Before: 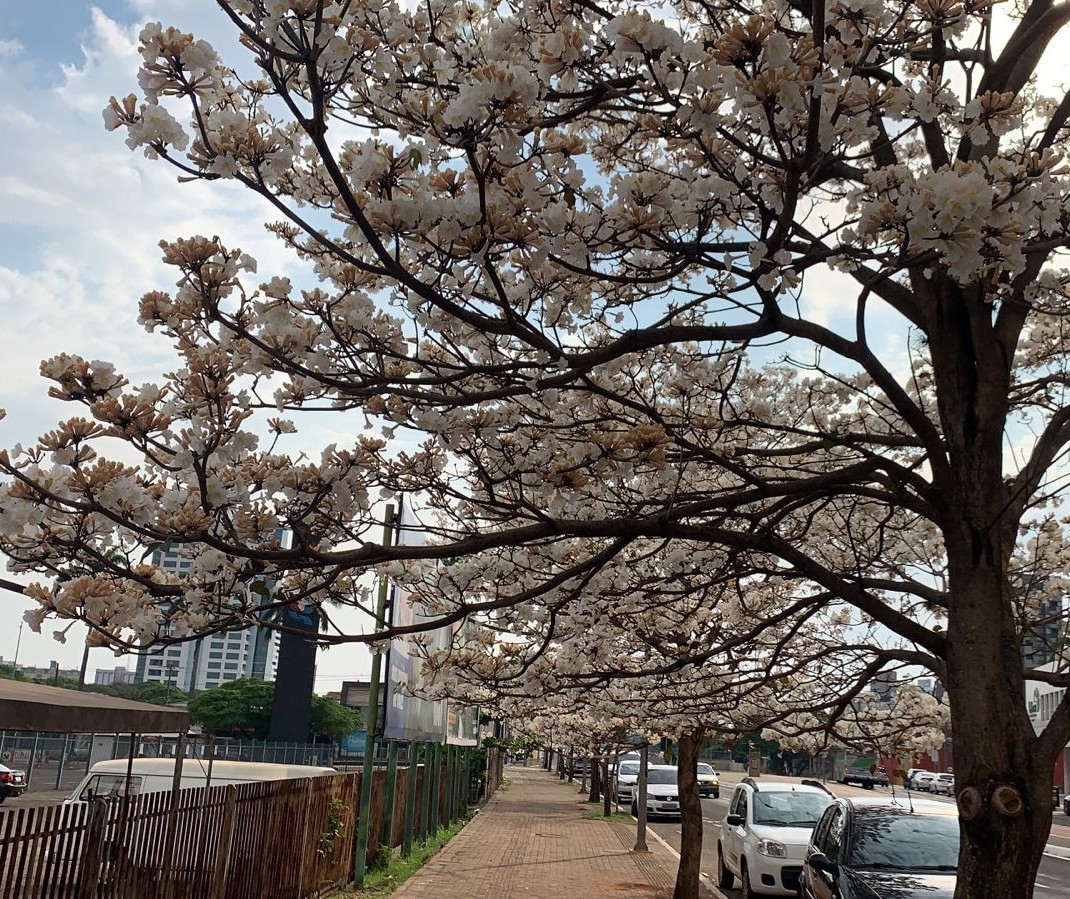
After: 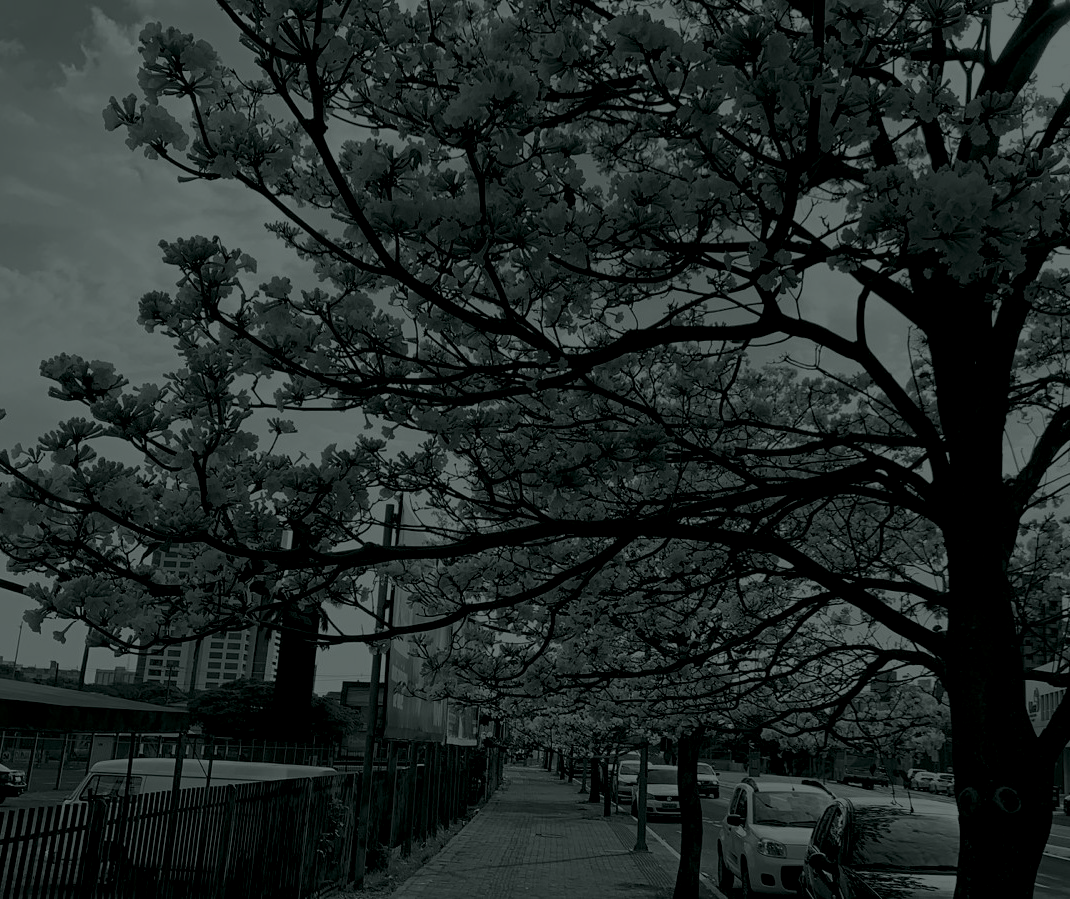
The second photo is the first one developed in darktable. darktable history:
colorize: hue 90°, saturation 19%, lightness 1.59%, version 1
exposure: exposure 0.6 EV, compensate highlight preservation false
